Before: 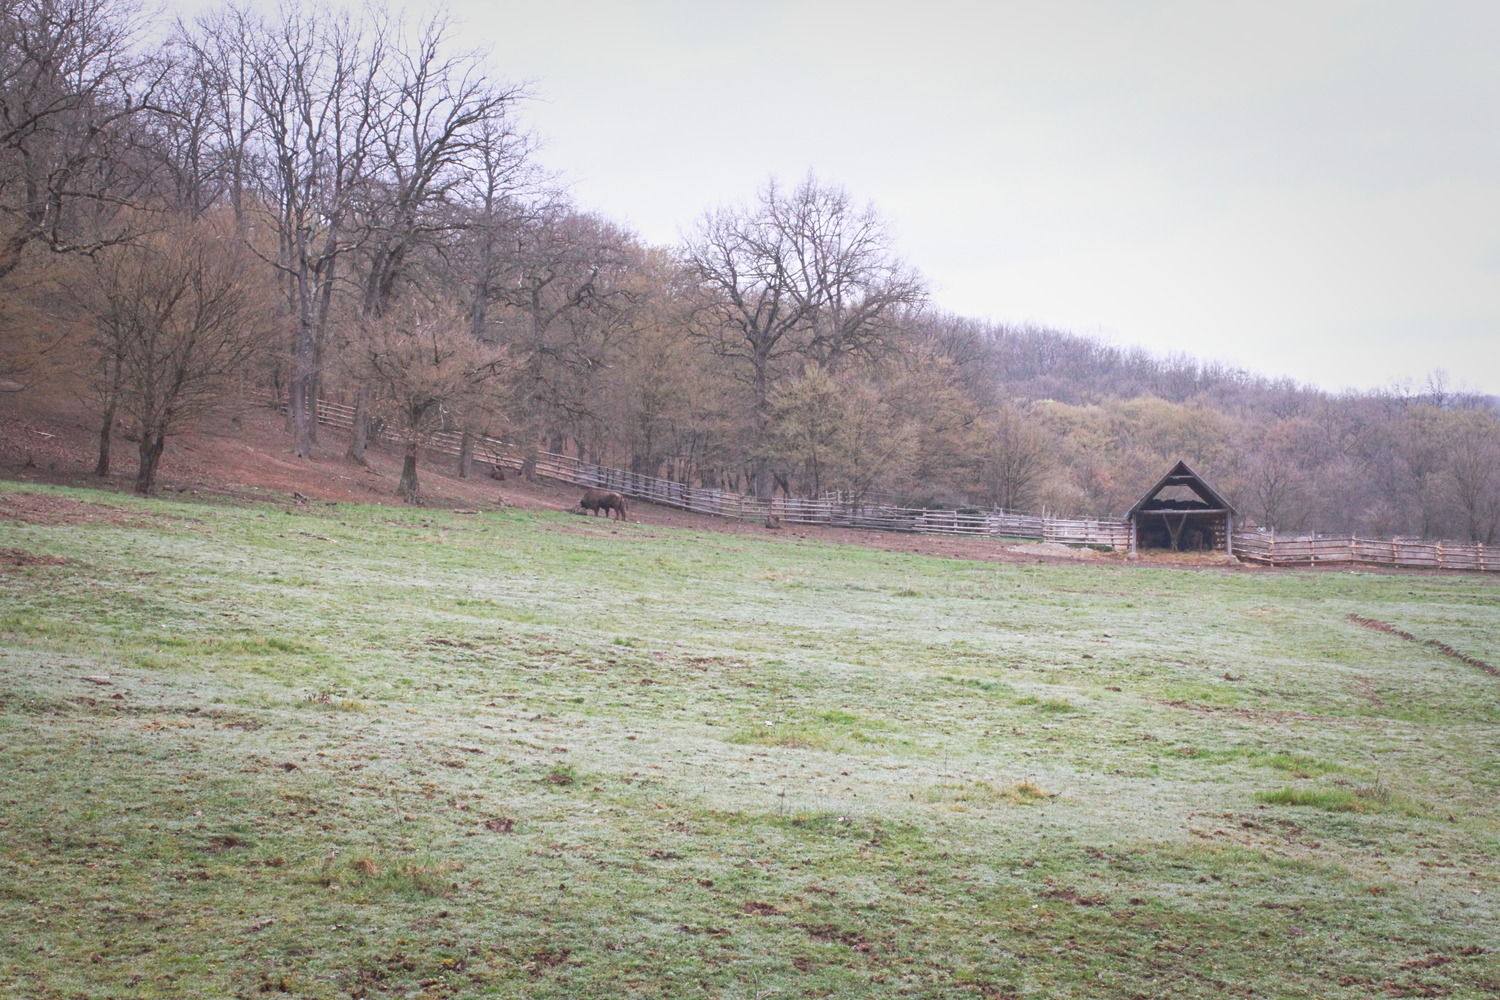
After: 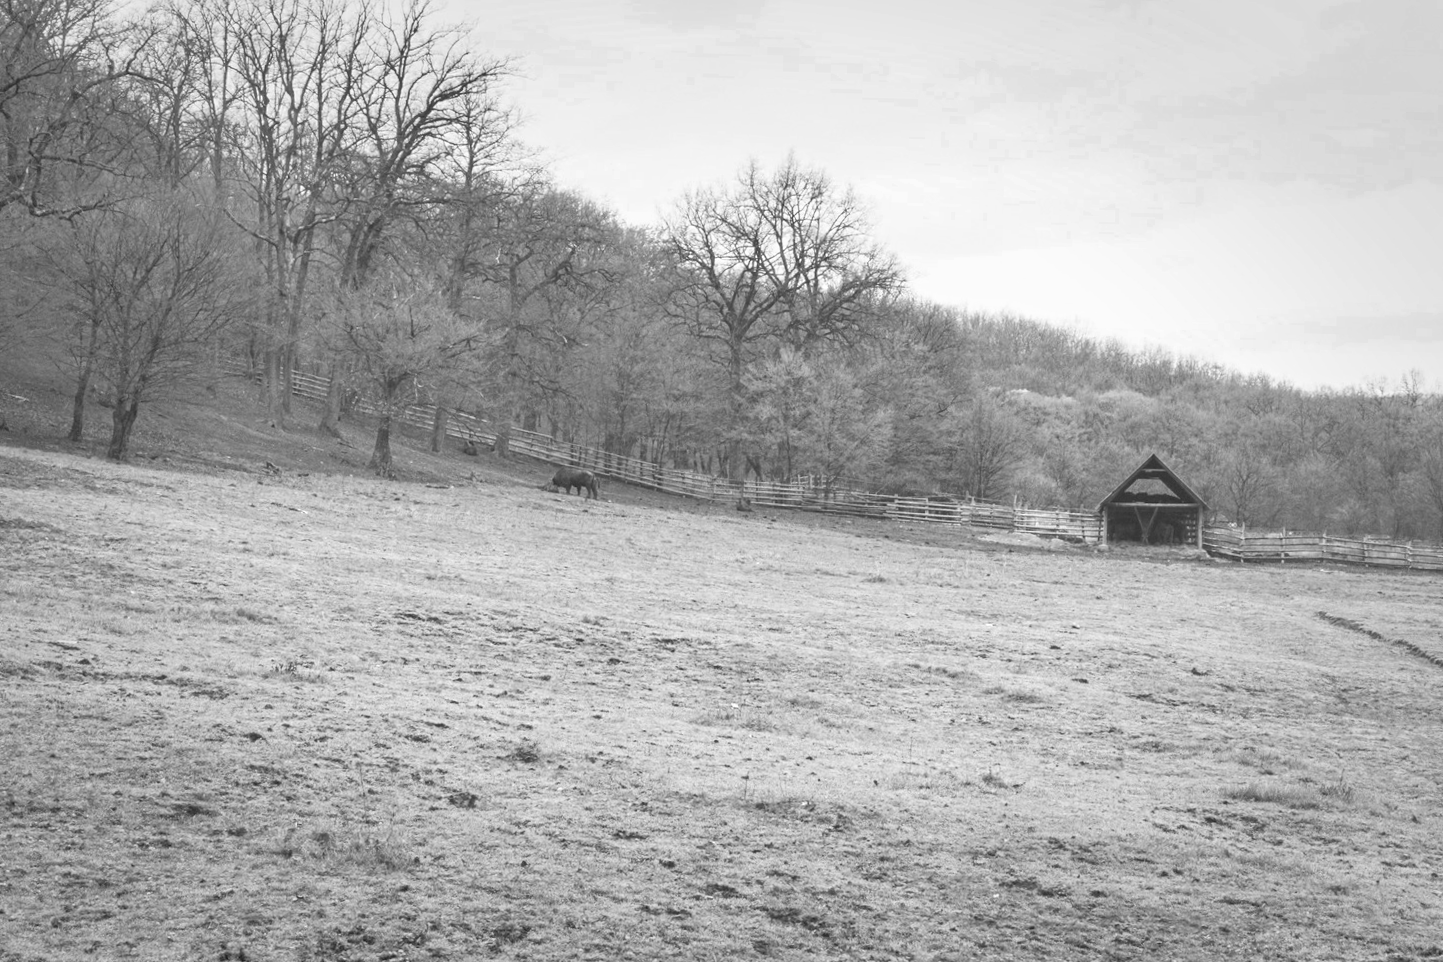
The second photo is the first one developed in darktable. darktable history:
contrast brightness saturation: brightness 0.142
shadows and highlights: soften with gaussian
local contrast: detail 109%
color correction: highlights a* -6.13, highlights b* 9.19, shadows a* 10.27, shadows b* 24.09
color zones: curves: ch0 [(0.002, 0.593) (0.143, 0.417) (0.285, 0.541) (0.455, 0.289) (0.608, 0.327) (0.727, 0.283) (0.869, 0.571) (1, 0.603)]; ch1 [(0, 0) (0.143, 0) (0.286, 0) (0.429, 0) (0.571, 0) (0.714, 0) (0.857, 0)]
crop and rotate: angle -1.51°
levels: levels [0.031, 0.5, 0.969]
